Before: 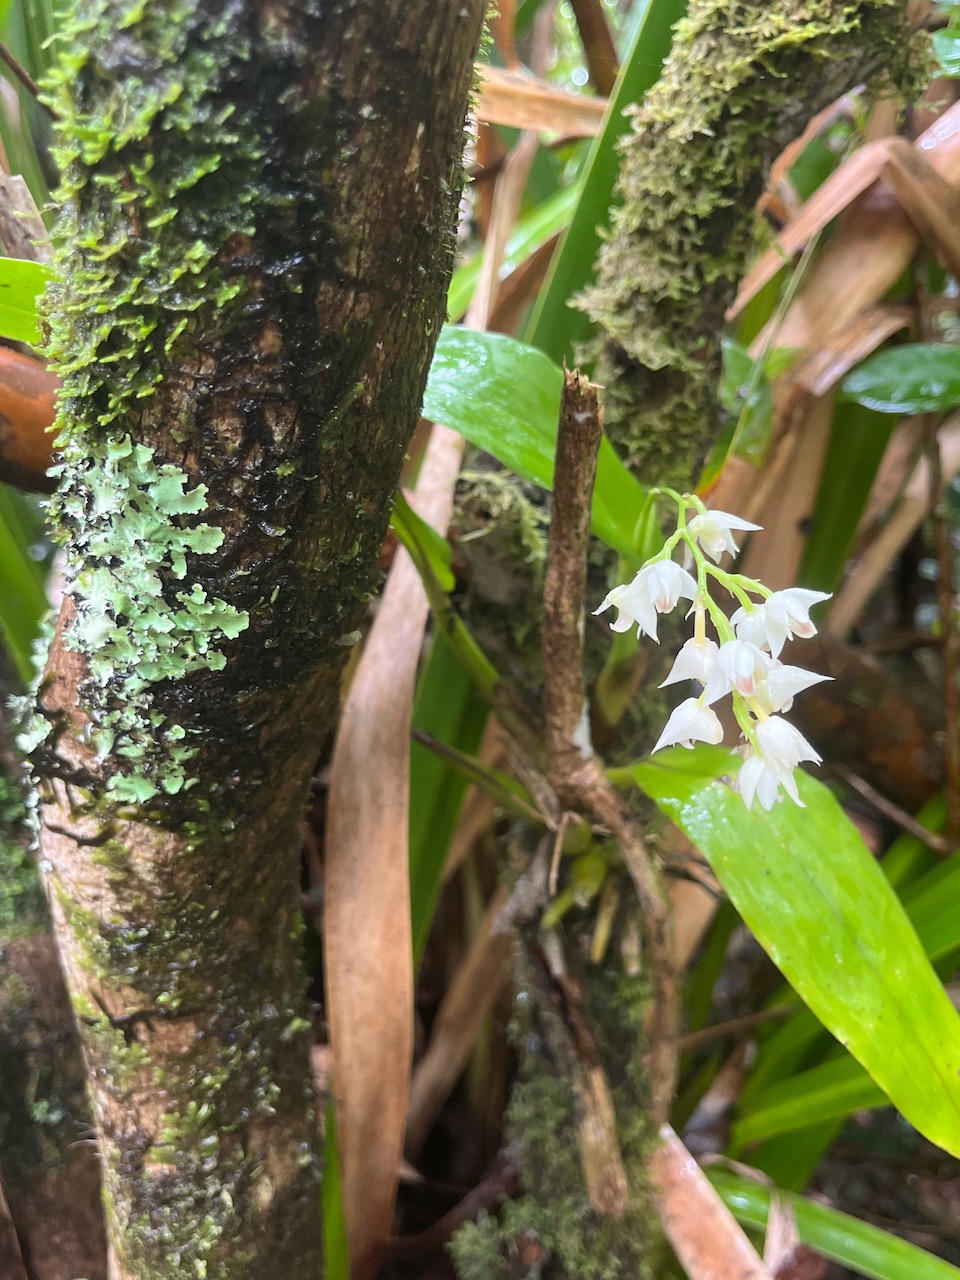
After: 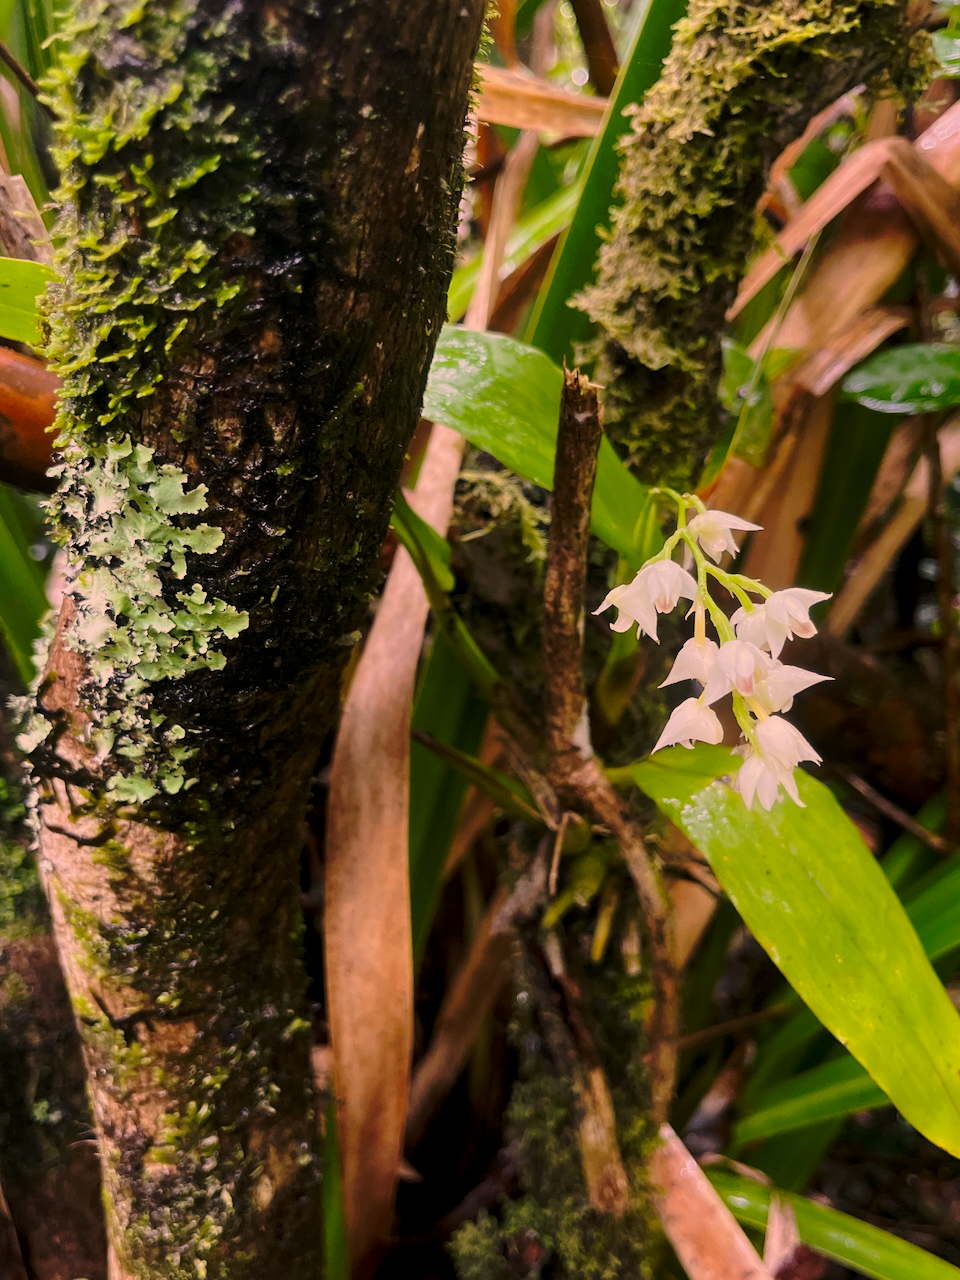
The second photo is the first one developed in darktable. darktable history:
exposure: black level correction 0.011, exposure -0.475 EV, compensate exposure bias true, compensate highlight preservation false
color correction: highlights a* 20.48, highlights b* 19.41
base curve: curves: ch0 [(0, 0) (0.073, 0.04) (0.157, 0.139) (0.492, 0.492) (0.758, 0.758) (1, 1)], preserve colors none
shadows and highlights: radius 333.1, shadows 54.41, highlights -99.98, compress 94.62%, soften with gaussian
